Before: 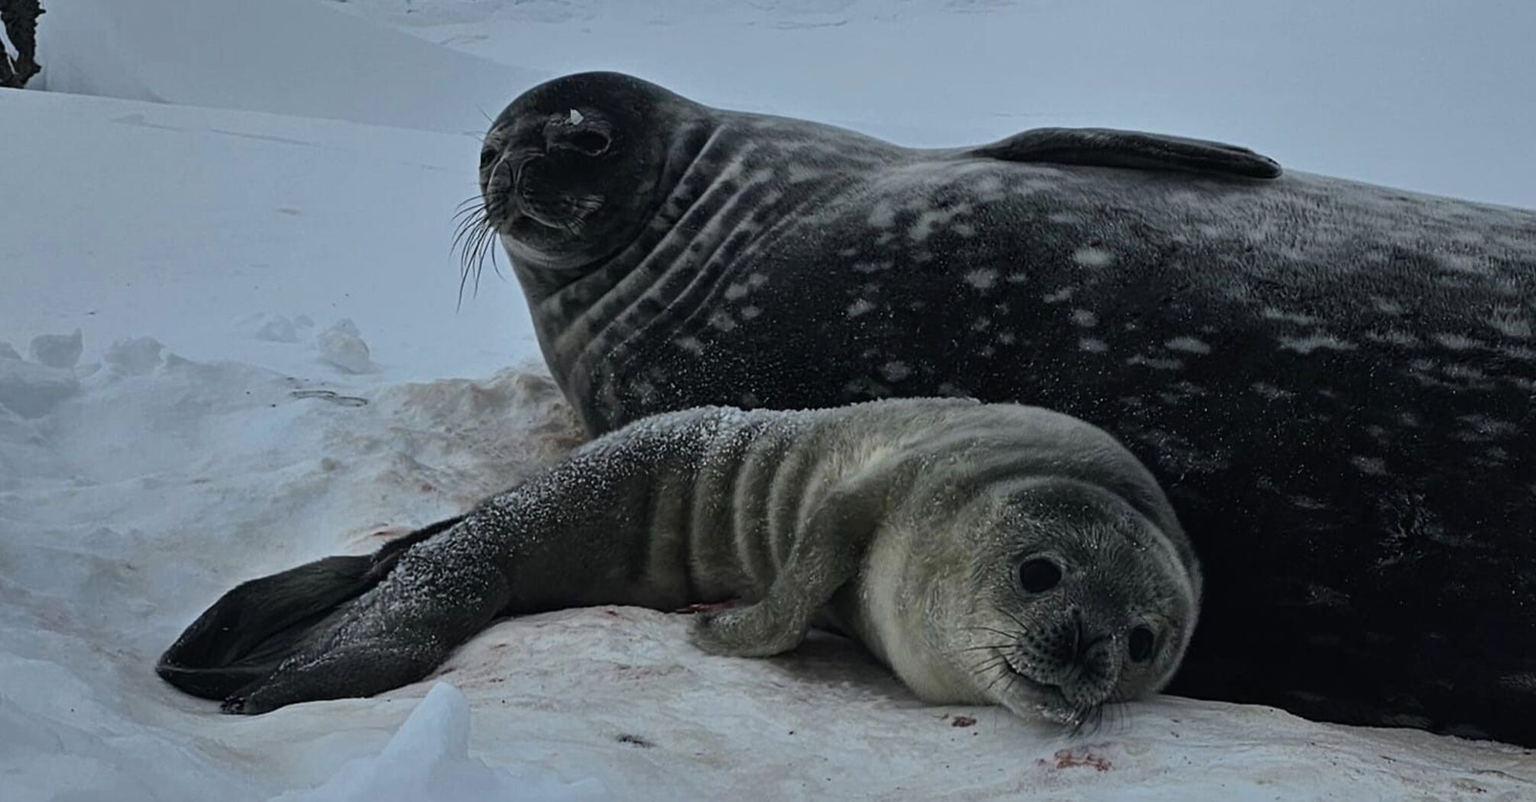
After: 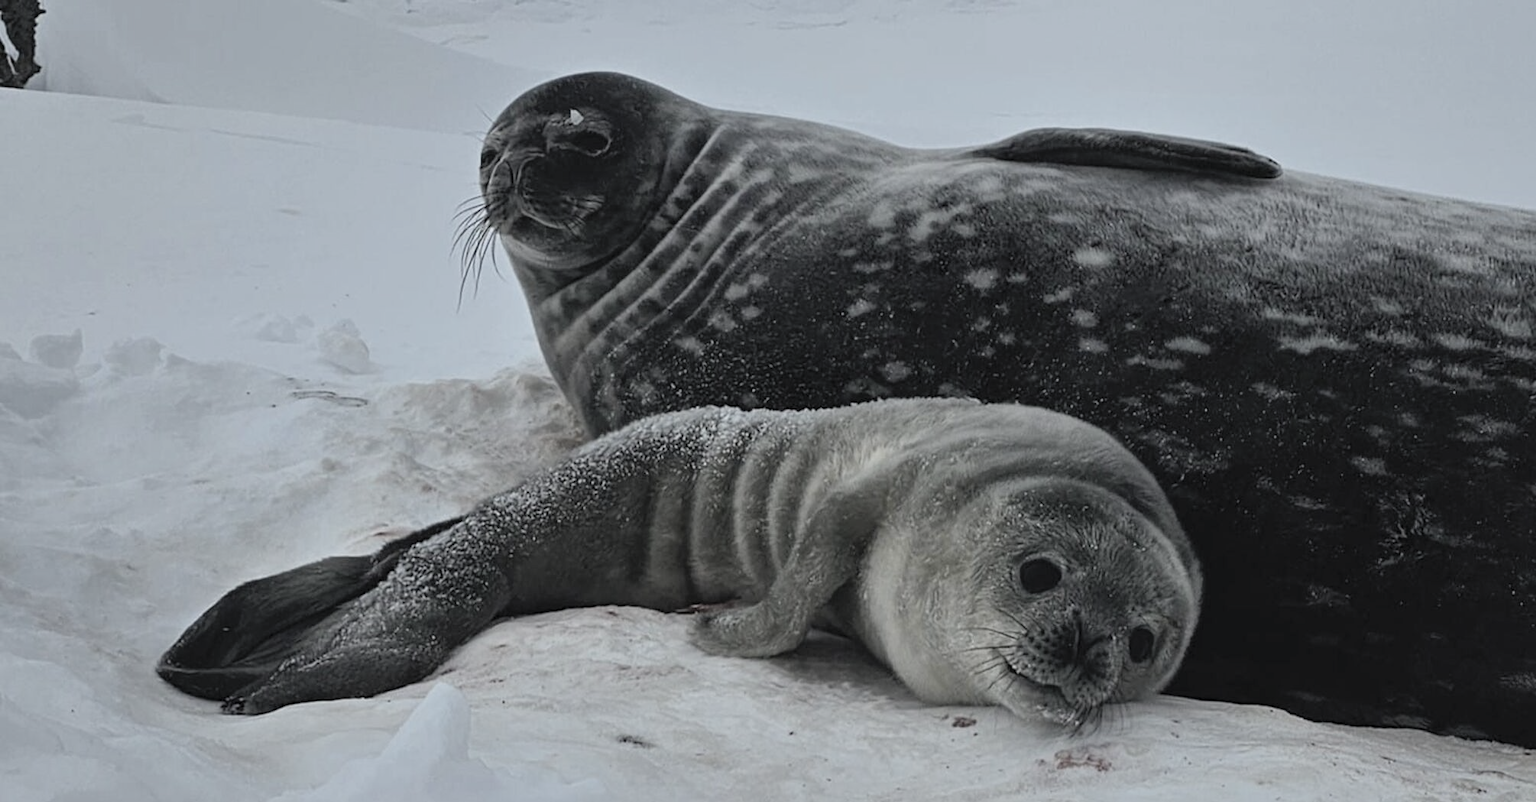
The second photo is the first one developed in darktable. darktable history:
contrast brightness saturation: brightness 0.185, saturation -0.516
